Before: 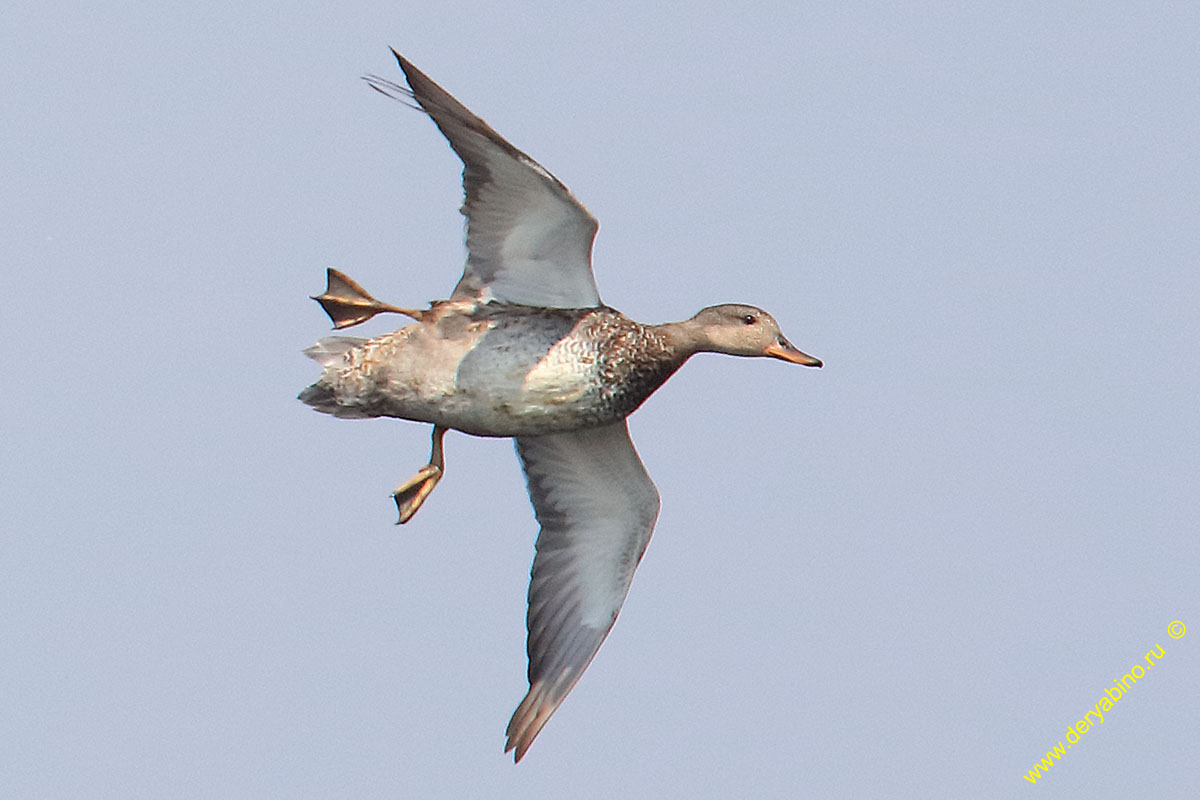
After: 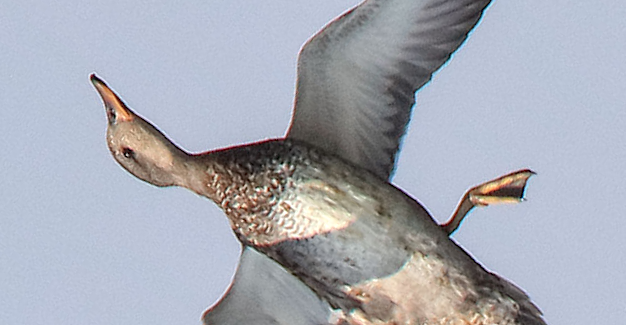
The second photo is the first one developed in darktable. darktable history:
crop and rotate: angle 147.07°, left 9.103%, top 15.656%, right 4.505%, bottom 17.113%
local contrast: on, module defaults
